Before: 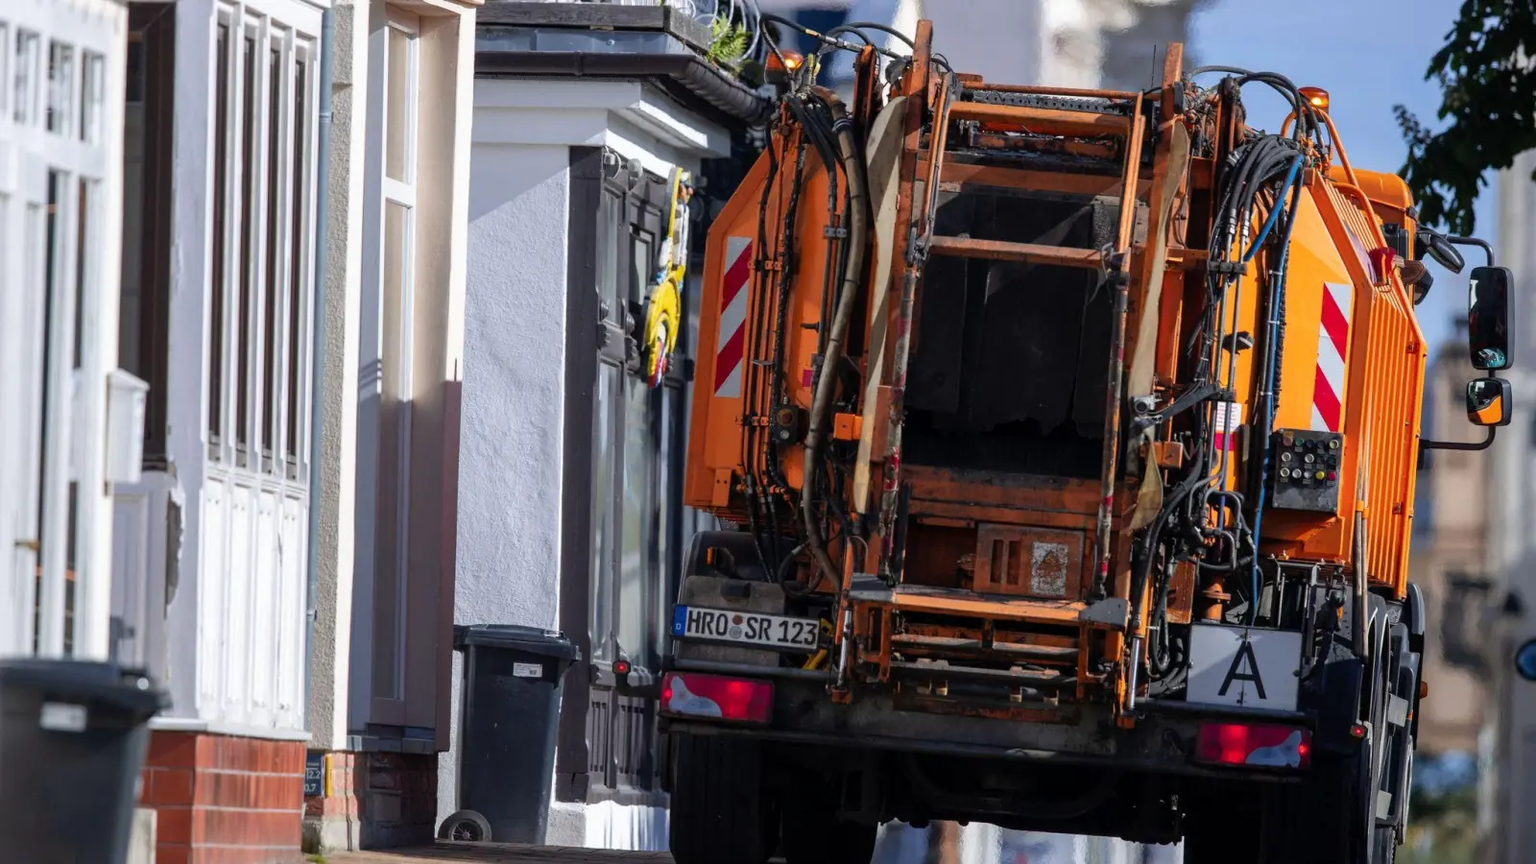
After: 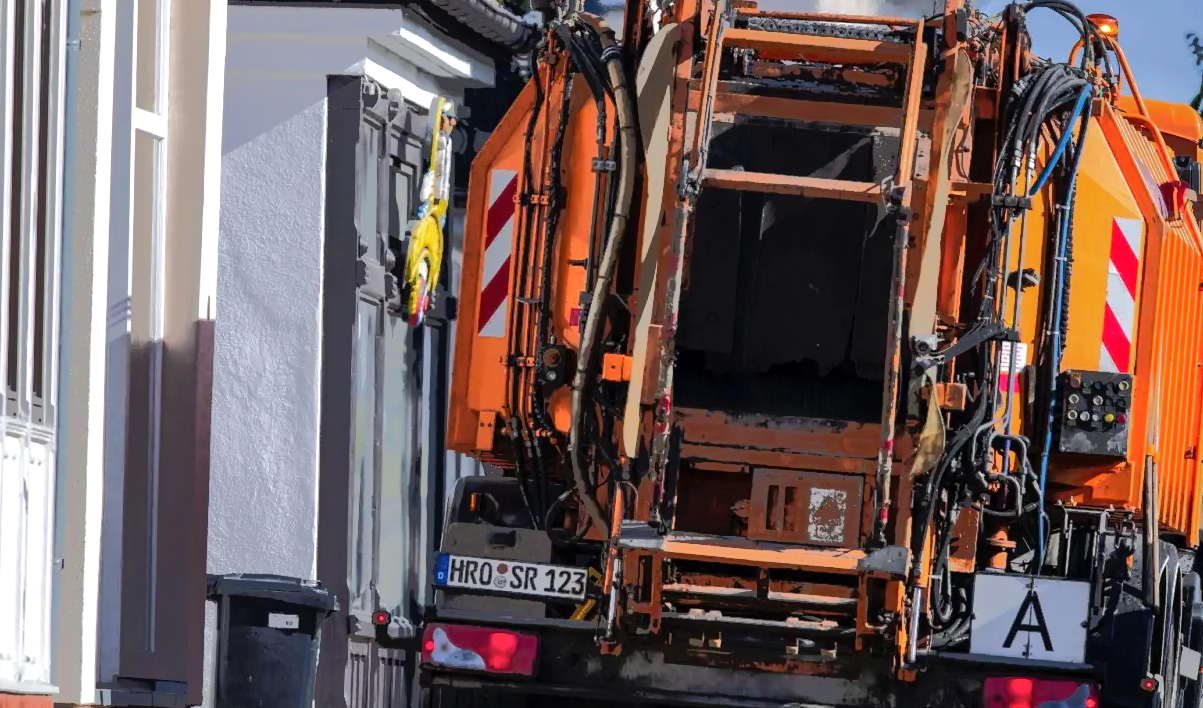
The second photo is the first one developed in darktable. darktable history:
shadows and highlights: shadows 34.65, highlights -35.21, soften with gaussian
exposure: exposure 0.126 EV, compensate exposure bias true, compensate highlight preservation false
crop: left 16.673%, top 8.649%, right 8.135%, bottom 12.59%
tone equalizer: -7 EV -0.593 EV, -6 EV 0.982 EV, -5 EV -0.476 EV, -4 EV 0.42 EV, -3 EV 0.429 EV, -2 EV 0.166 EV, -1 EV -0.136 EV, +0 EV -0.376 EV, edges refinement/feathering 500, mask exposure compensation -1.57 EV, preserve details no
